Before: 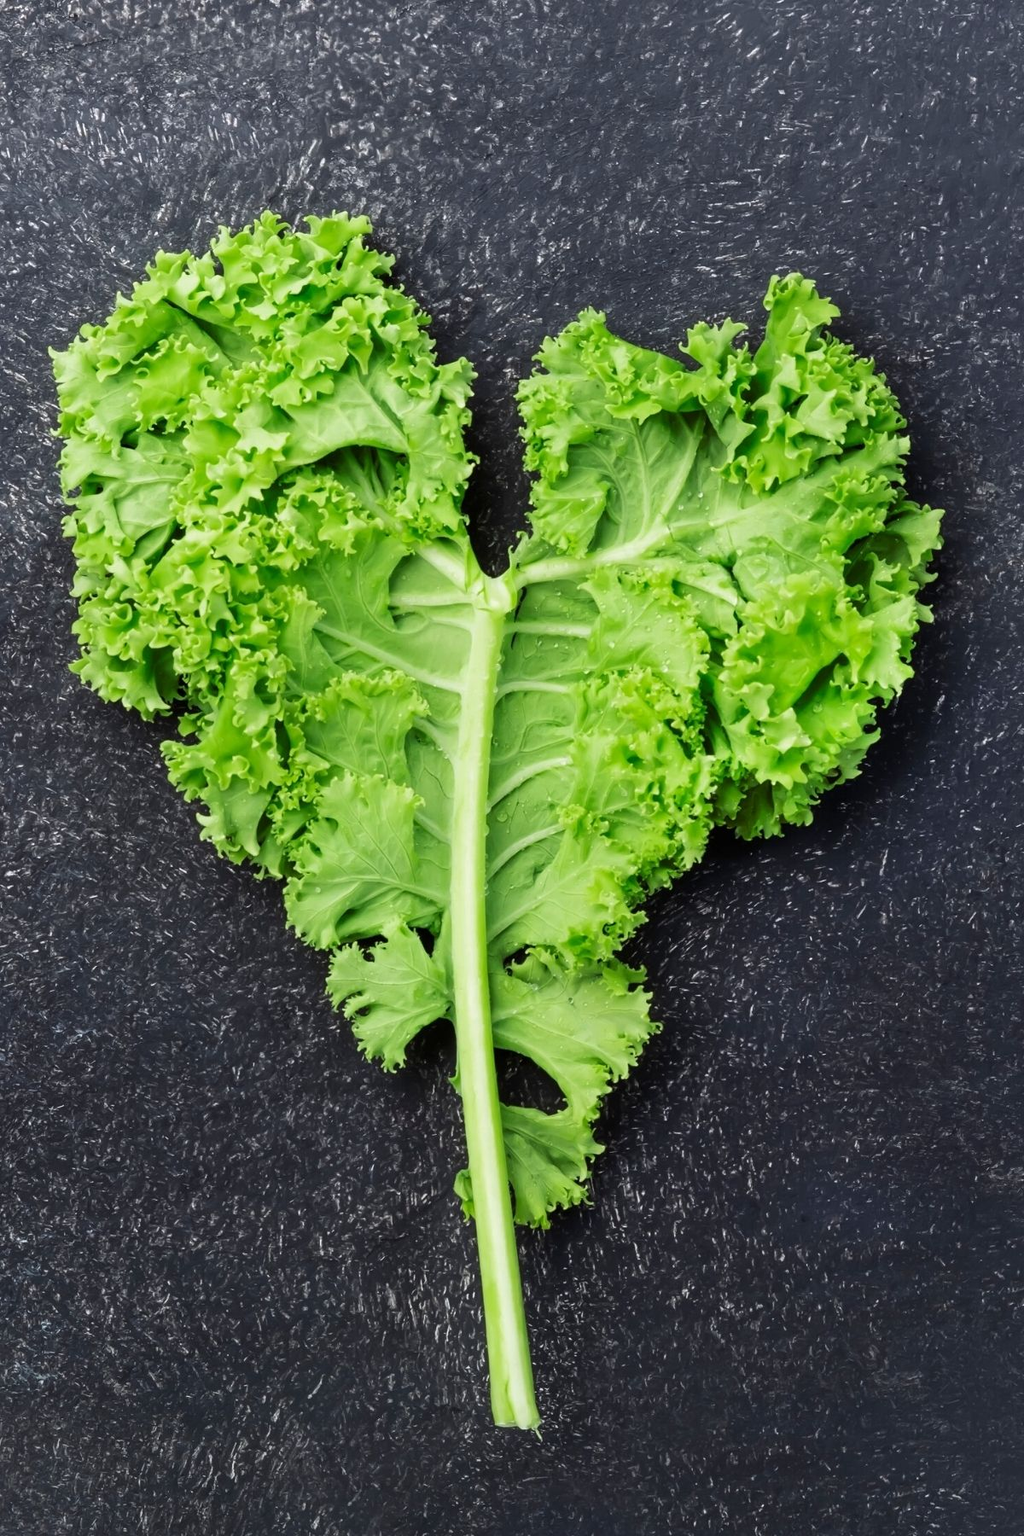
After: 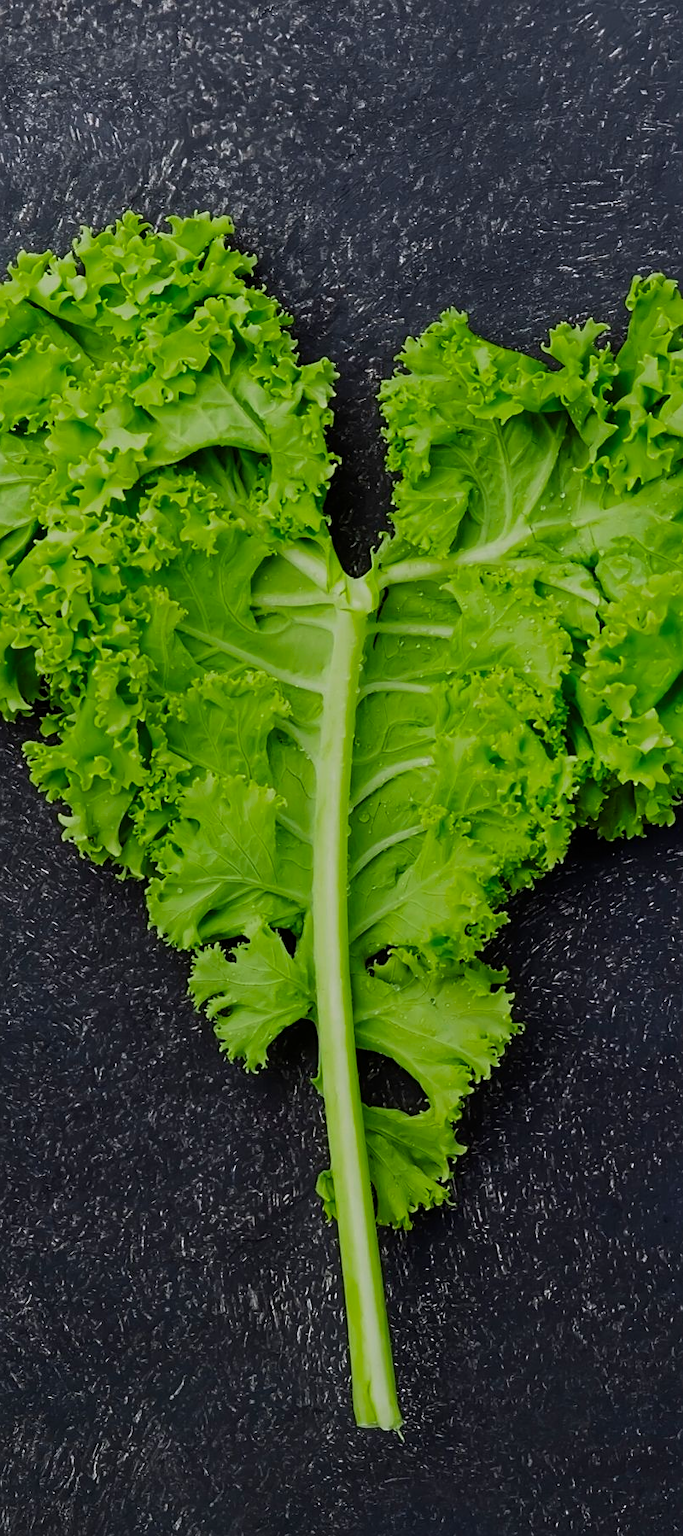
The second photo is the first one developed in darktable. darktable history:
crop and rotate: left 13.579%, right 19.6%
color balance rgb: linear chroma grading › global chroma 15.576%, perceptual saturation grading › global saturation 16.114%, global vibrance 9.645%
sharpen: on, module defaults
exposure: black level correction 0, exposure -0.842 EV, compensate highlight preservation false
